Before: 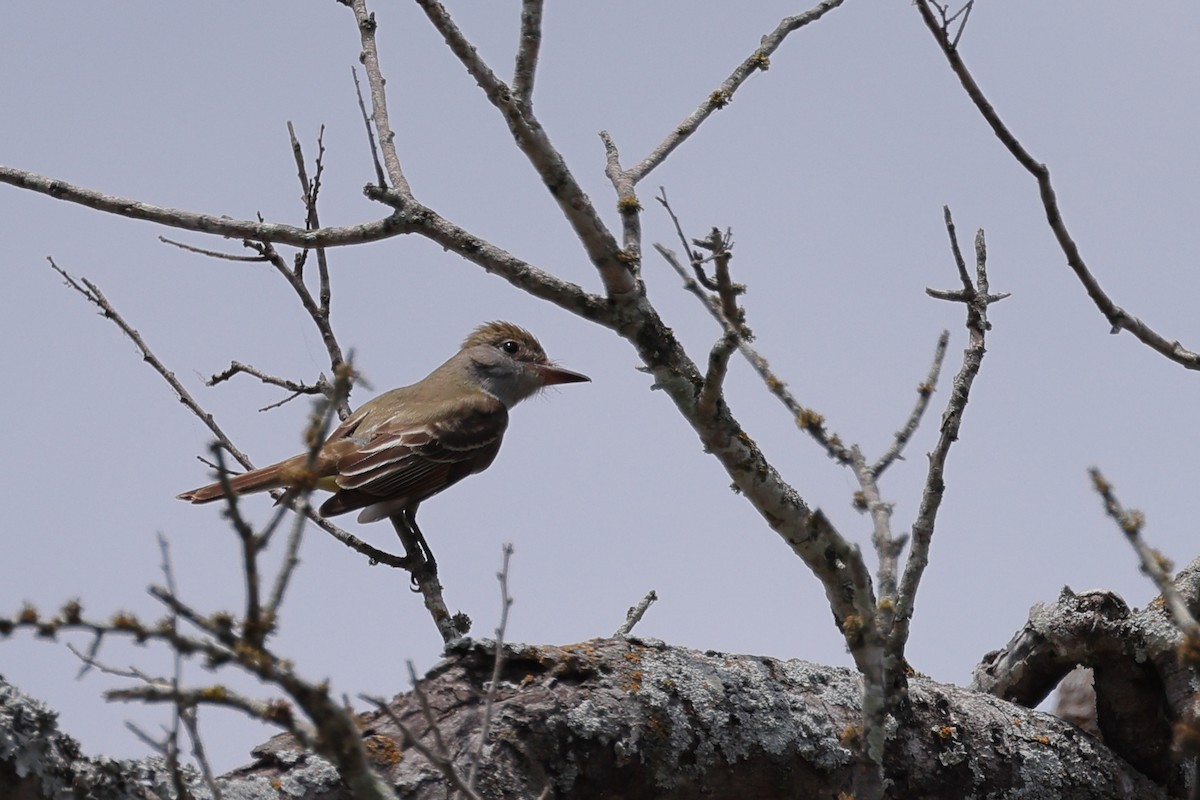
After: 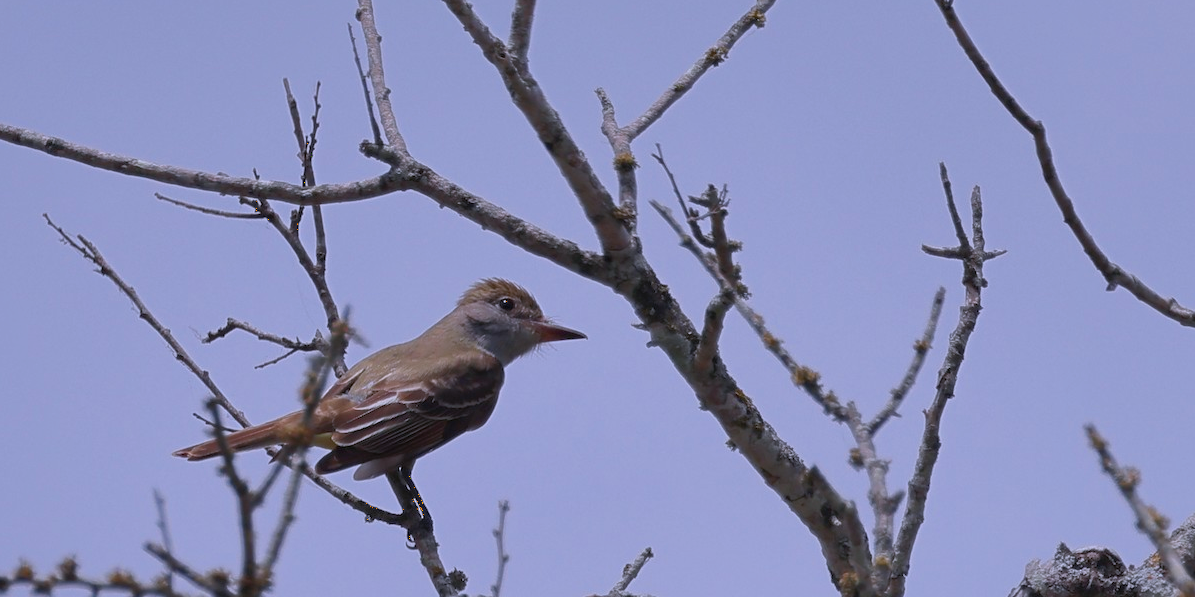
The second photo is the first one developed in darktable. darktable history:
white balance: emerald 1
crop: left 0.387%, top 5.469%, bottom 19.809%
color calibration: output R [0.999, 0.026, -0.11, 0], output G [-0.019, 1.037, -0.099, 0], output B [0.022, -0.023, 0.902, 0], illuminant custom, x 0.367, y 0.392, temperature 4437.75 K, clip negative RGB from gamut false
shadows and highlights: on, module defaults
